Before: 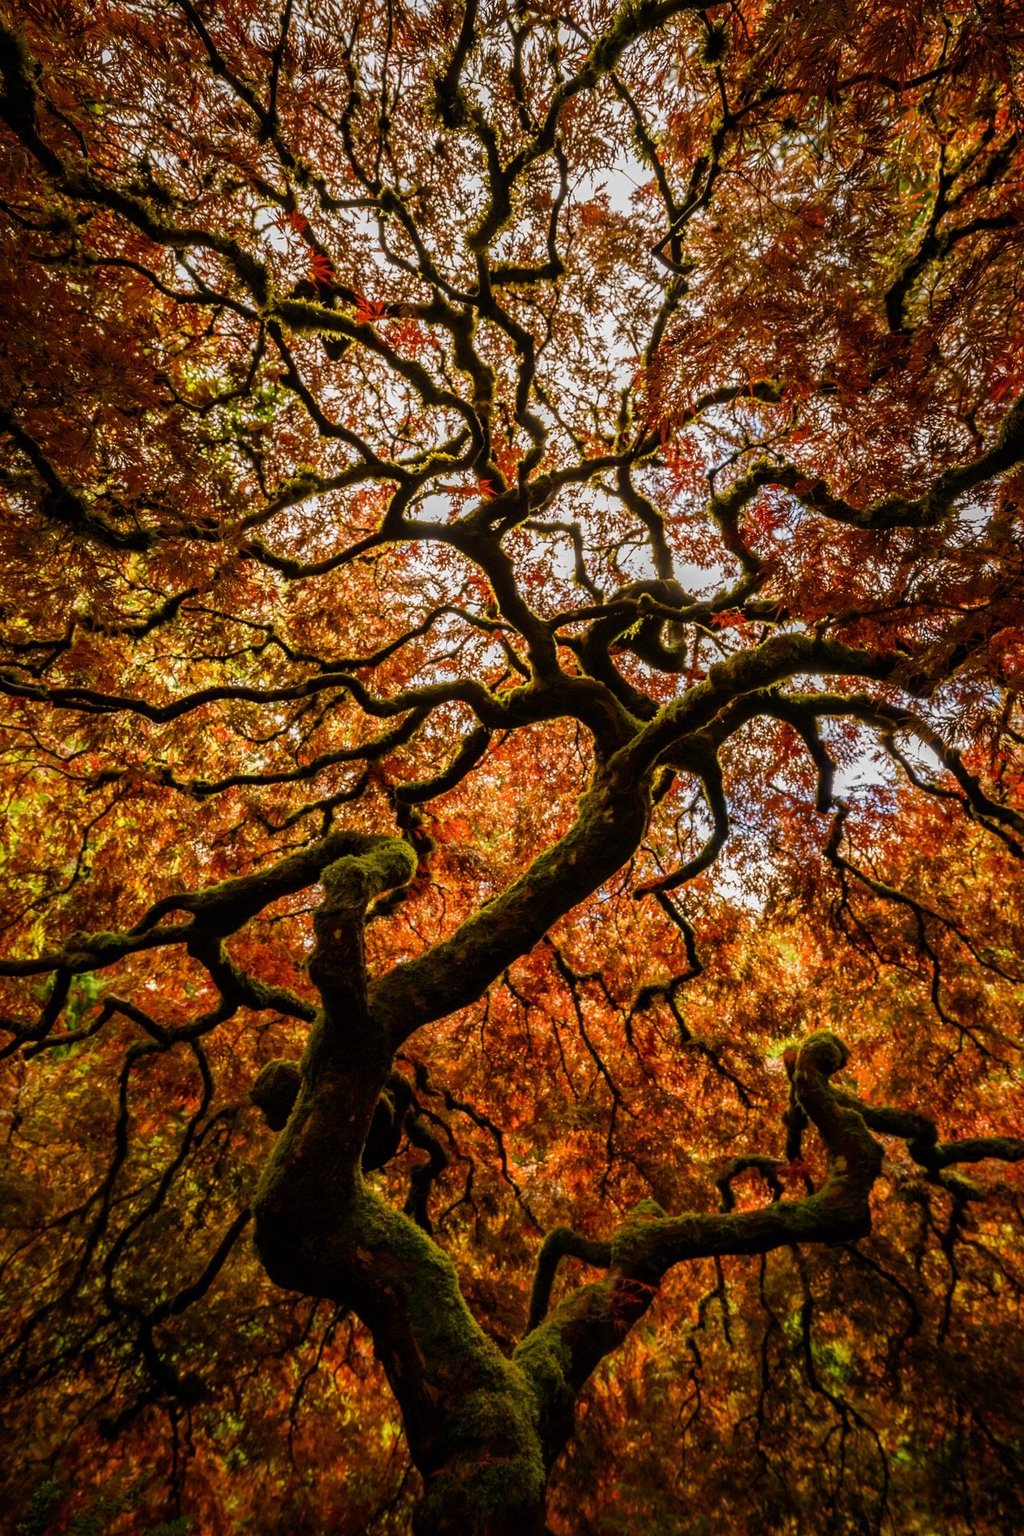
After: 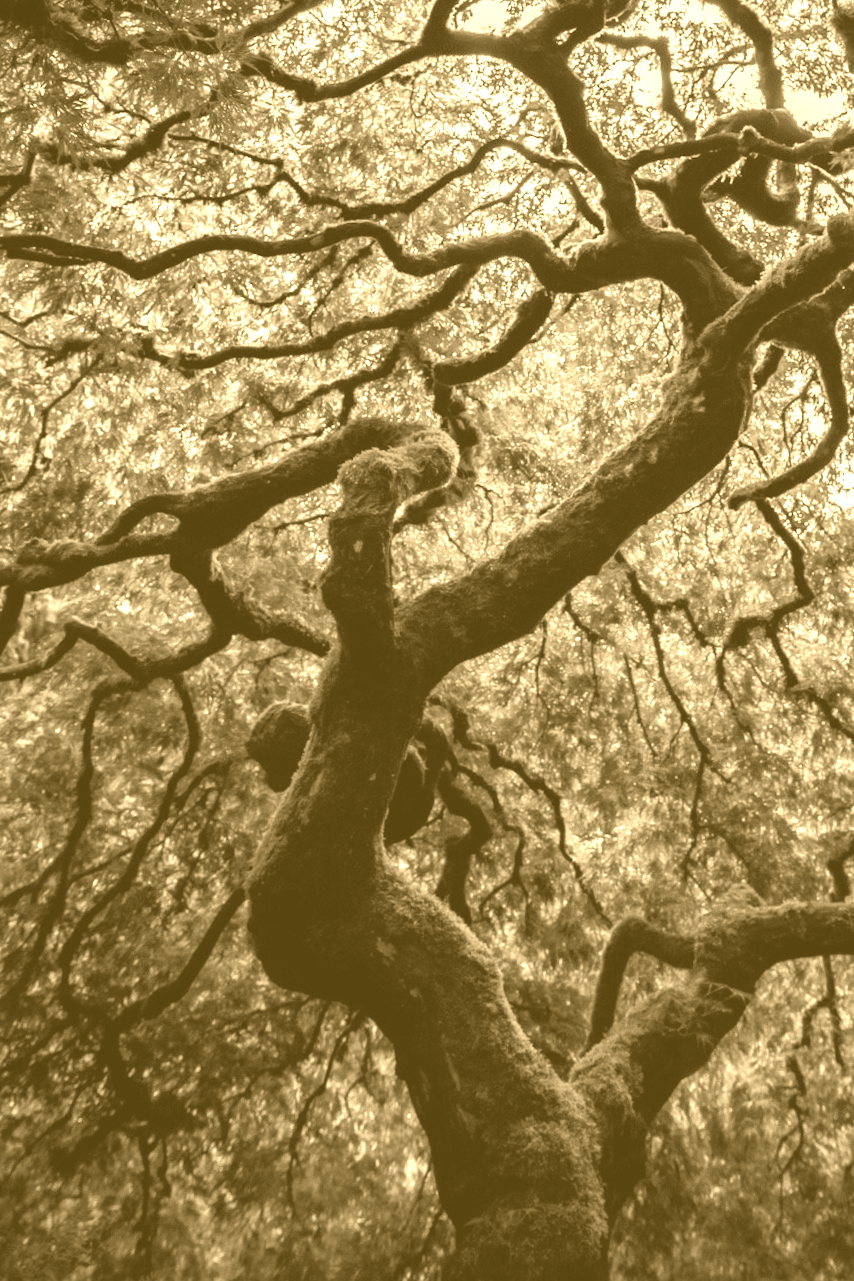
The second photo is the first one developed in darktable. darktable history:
crop and rotate: angle -0.82°, left 3.85%, top 31.828%, right 27.992%
colorize: hue 36°, source mix 100%
